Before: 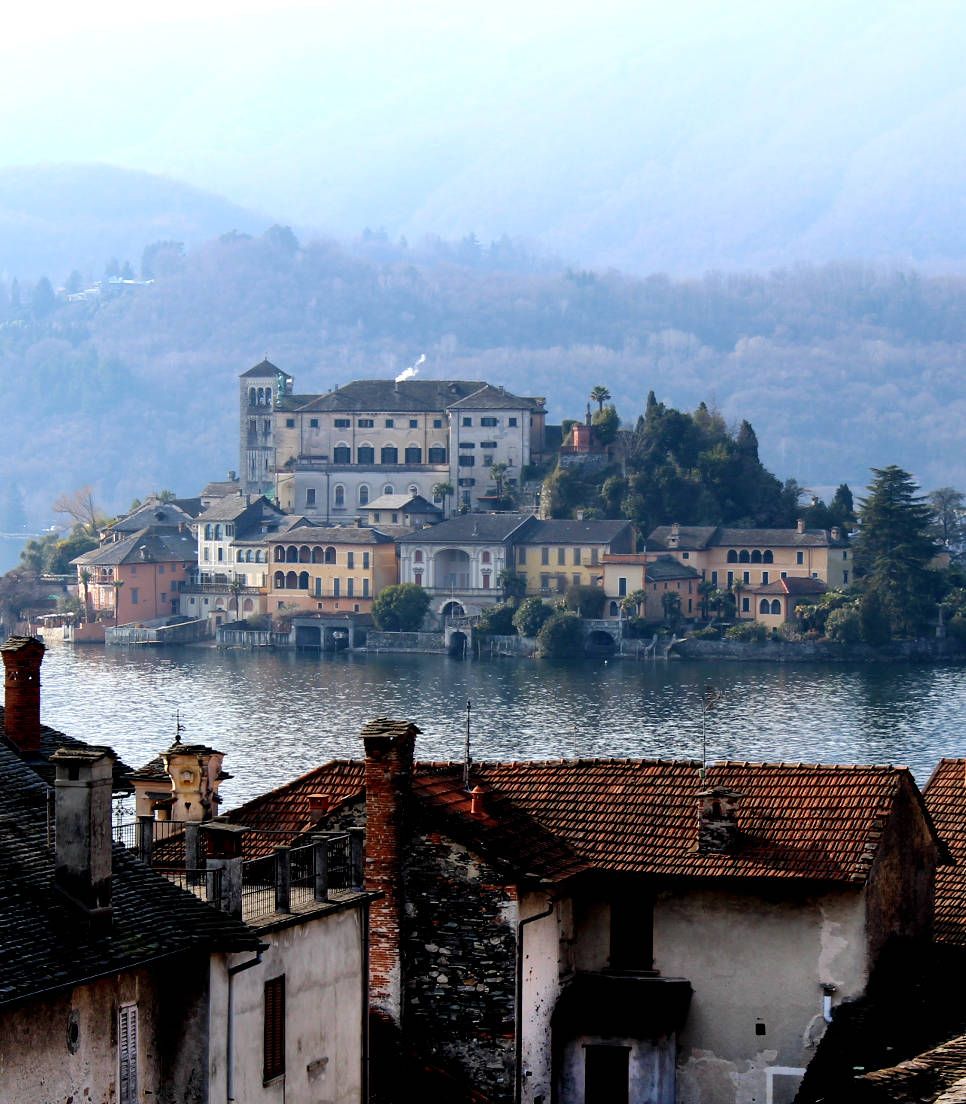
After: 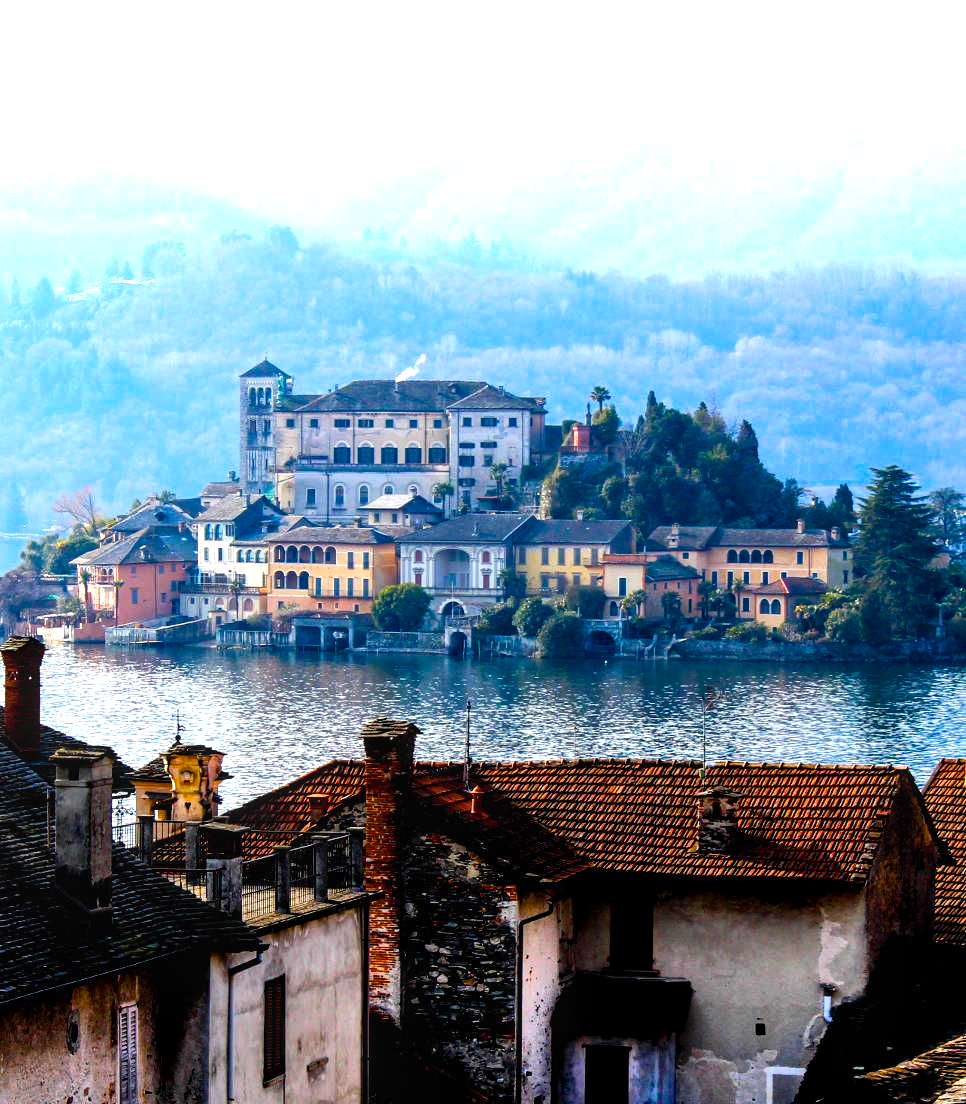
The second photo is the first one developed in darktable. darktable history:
local contrast: on, module defaults
color balance rgb: linear chroma grading › shadows 10%, linear chroma grading › highlights 10%, linear chroma grading › global chroma 15%, linear chroma grading › mid-tones 15%, perceptual saturation grading › global saturation 40%, perceptual saturation grading › highlights -25%, perceptual saturation grading › mid-tones 35%, perceptual saturation grading › shadows 35%, perceptual brilliance grading › global brilliance 11.29%, global vibrance 11.29%
tone equalizer: -8 EV -0.417 EV, -7 EV -0.389 EV, -6 EV -0.333 EV, -5 EV -0.222 EV, -3 EV 0.222 EV, -2 EV 0.333 EV, -1 EV 0.389 EV, +0 EV 0.417 EV, edges refinement/feathering 500, mask exposure compensation -1.57 EV, preserve details no
